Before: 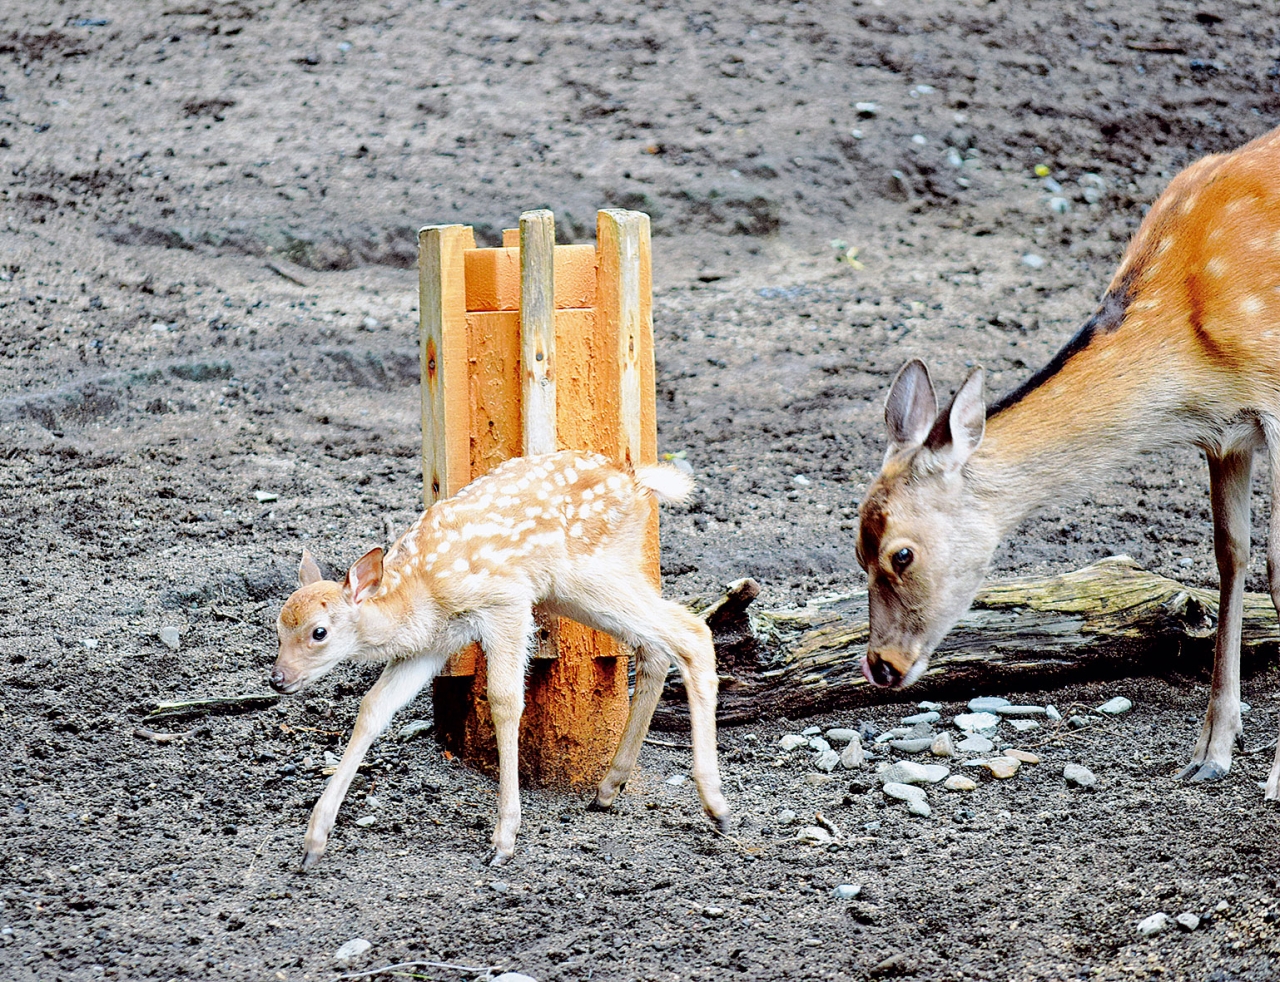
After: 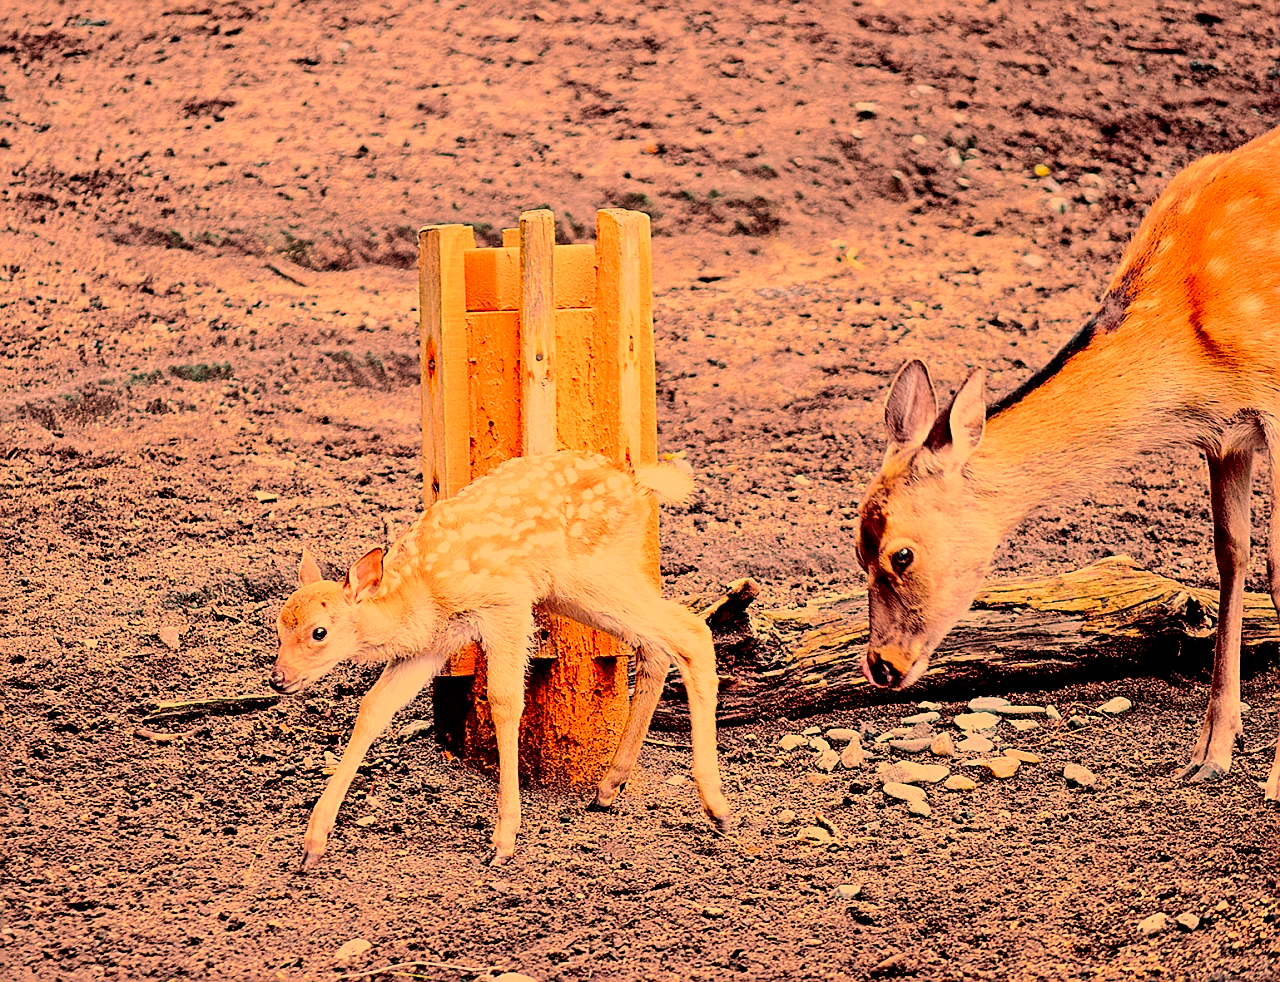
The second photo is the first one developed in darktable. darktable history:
sharpen: on, module defaults
white balance: red 1.467, blue 0.684
exposure: exposure -0.462 EV, compensate highlight preservation false
tone curve: curves: ch0 [(0, 0) (0.087, 0.054) (0.281, 0.245) (0.506, 0.526) (0.8, 0.824) (0.994, 0.955)]; ch1 [(0, 0) (0.27, 0.195) (0.406, 0.435) (0.452, 0.474) (0.495, 0.5) (0.514, 0.508) (0.537, 0.556) (0.654, 0.689) (1, 1)]; ch2 [(0, 0) (0.269, 0.299) (0.459, 0.441) (0.498, 0.499) (0.523, 0.52) (0.551, 0.549) (0.633, 0.625) (0.659, 0.681) (0.718, 0.764) (1, 1)], color space Lab, independent channels, preserve colors none
